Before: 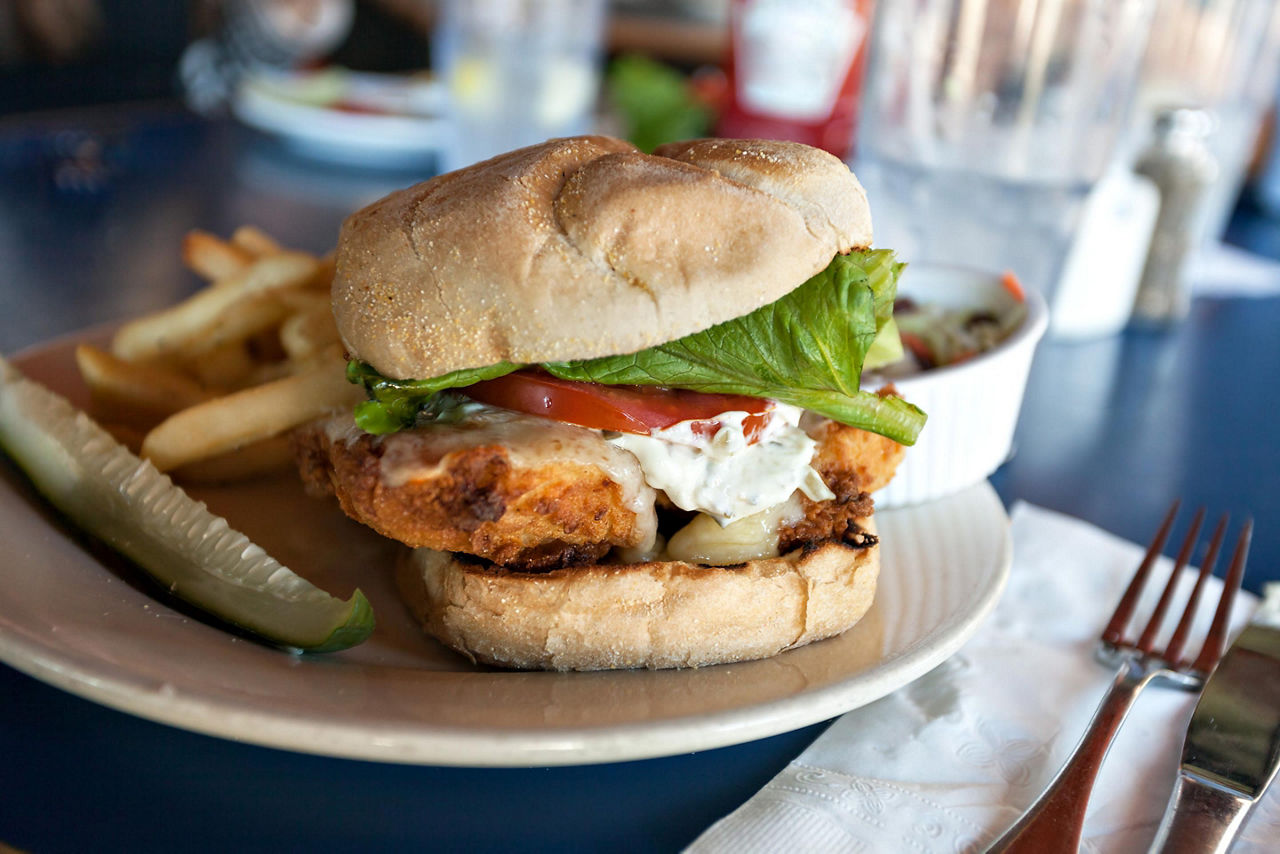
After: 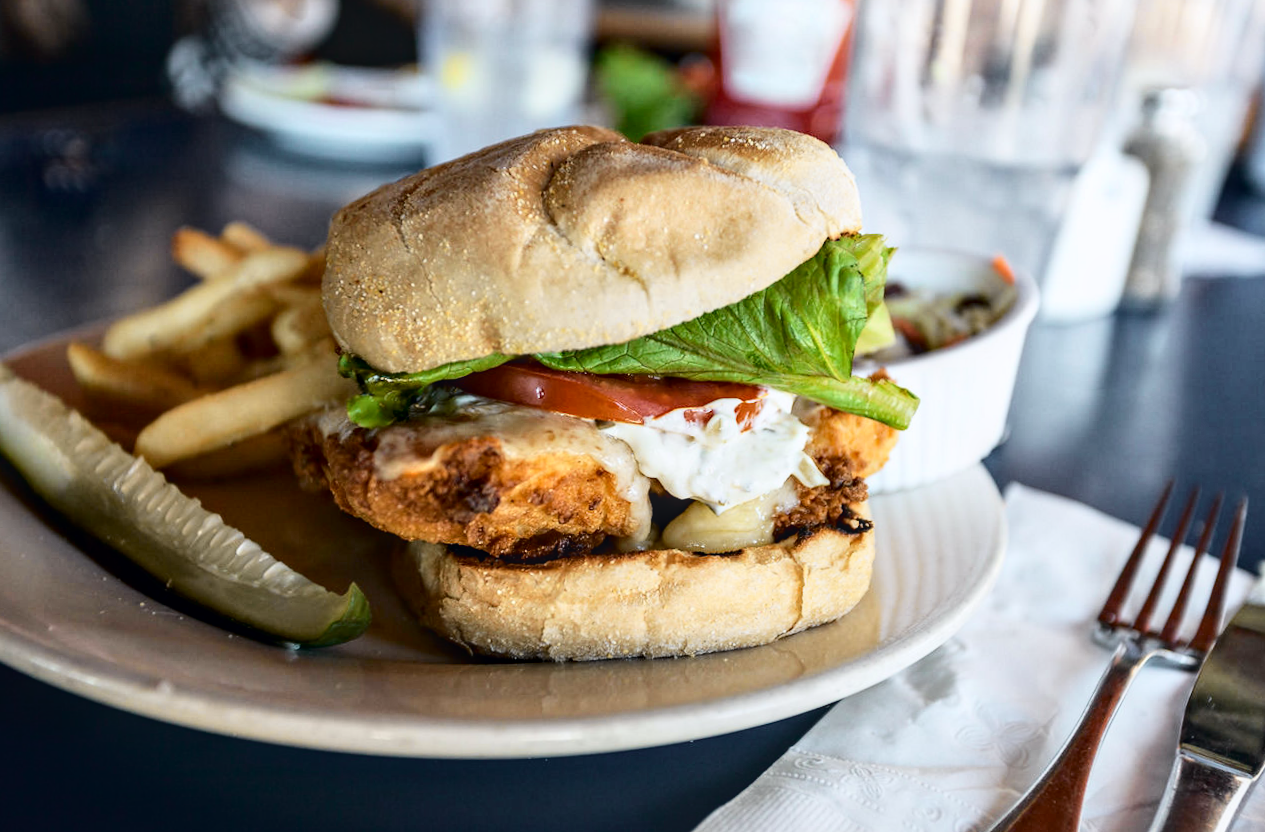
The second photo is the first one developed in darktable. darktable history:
tone curve: curves: ch0 [(0, 0.023) (0.104, 0.058) (0.21, 0.162) (0.469, 0.524) (0.579, 0.65) (0.725, 0.8) (0.858, 0.903) (1, 0.974)]; ch1 [(0, 0) (0.414, 0.395) (0.447, 0.447) (0.502, 0.501) (0.521, 0.512) (0.57, 0.563) (0.618, 0.61) (0.654, 0.642) (1, 1)]; ch2 [(0, 0) (0.356, 0.408) (0.437, 0.453) (0.492, 0.485) (0.524, 0.508) (0.566, 0.567) (0.595, 0.604) (1, 1)], color space Lab, independent channels, preserve colors none
local contrast: on, module defaults
rotate and perspective: rotation -1°, crop left 0.011, crop right 0.989, crop top 0.025, crop bottom 0.975
